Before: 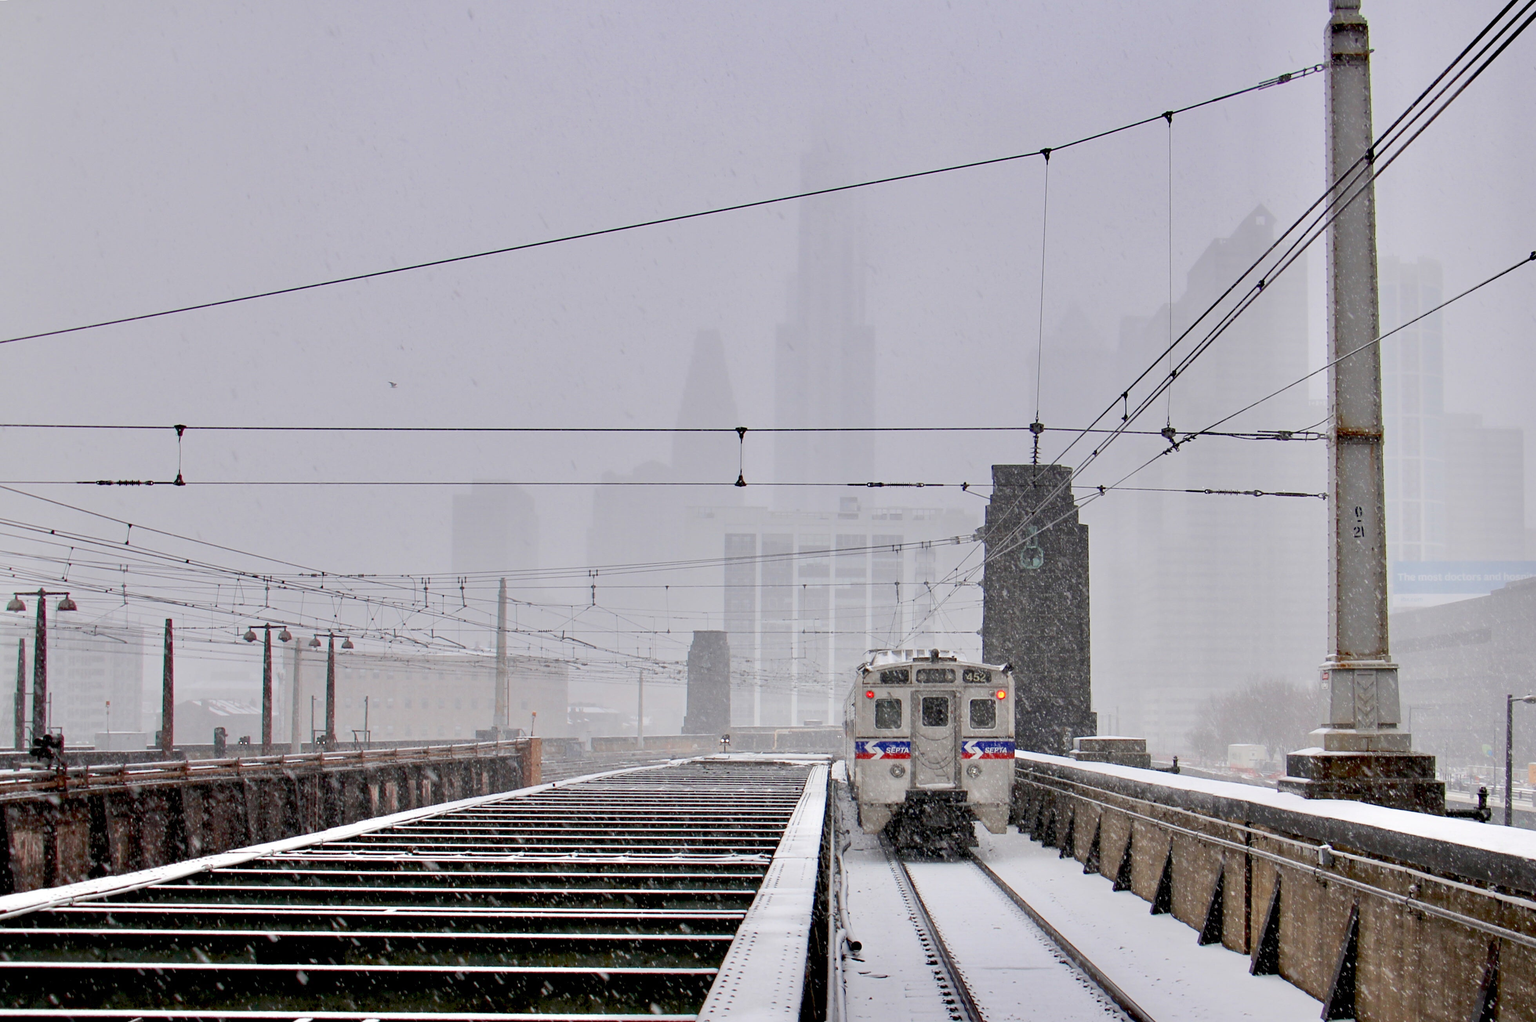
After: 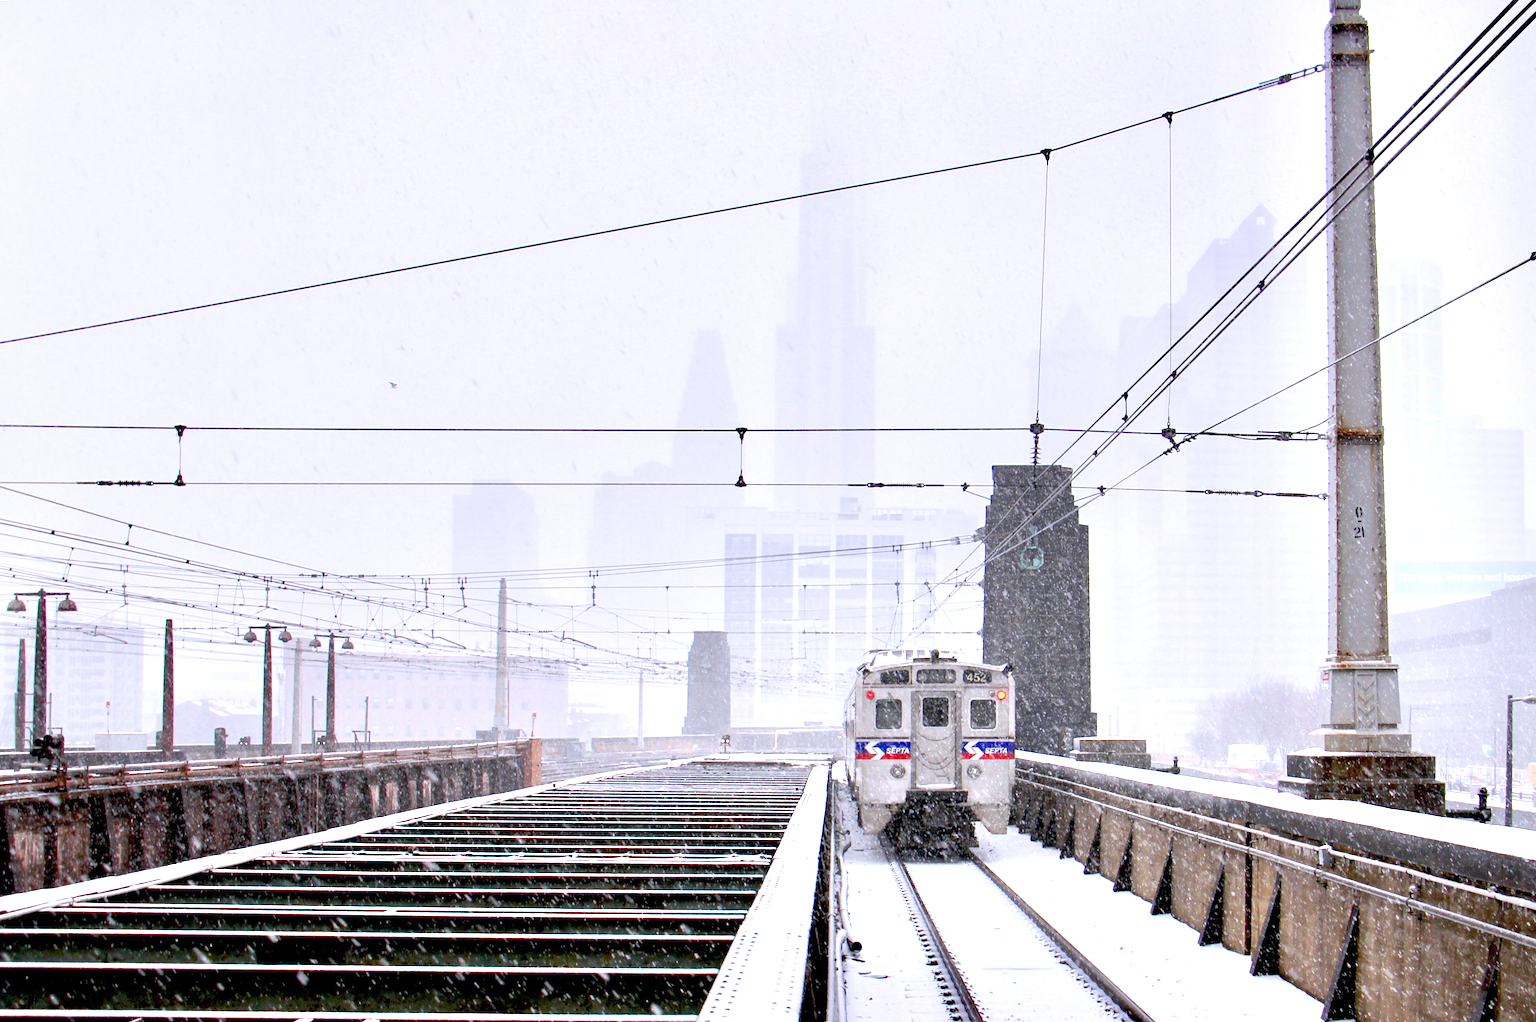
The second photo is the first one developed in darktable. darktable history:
exposure: exposure 1.001 EV, compensate highlight preservation false
color calibration: output R [1.003, 0.027, -0.041, 0], output G [-0.018, 1.043, -0.038, 0], output B [0.071, -0.086, 1.017, 0], illuminant as shot in camera, x 0.358, y 0.373, temperature 4628.91 K
